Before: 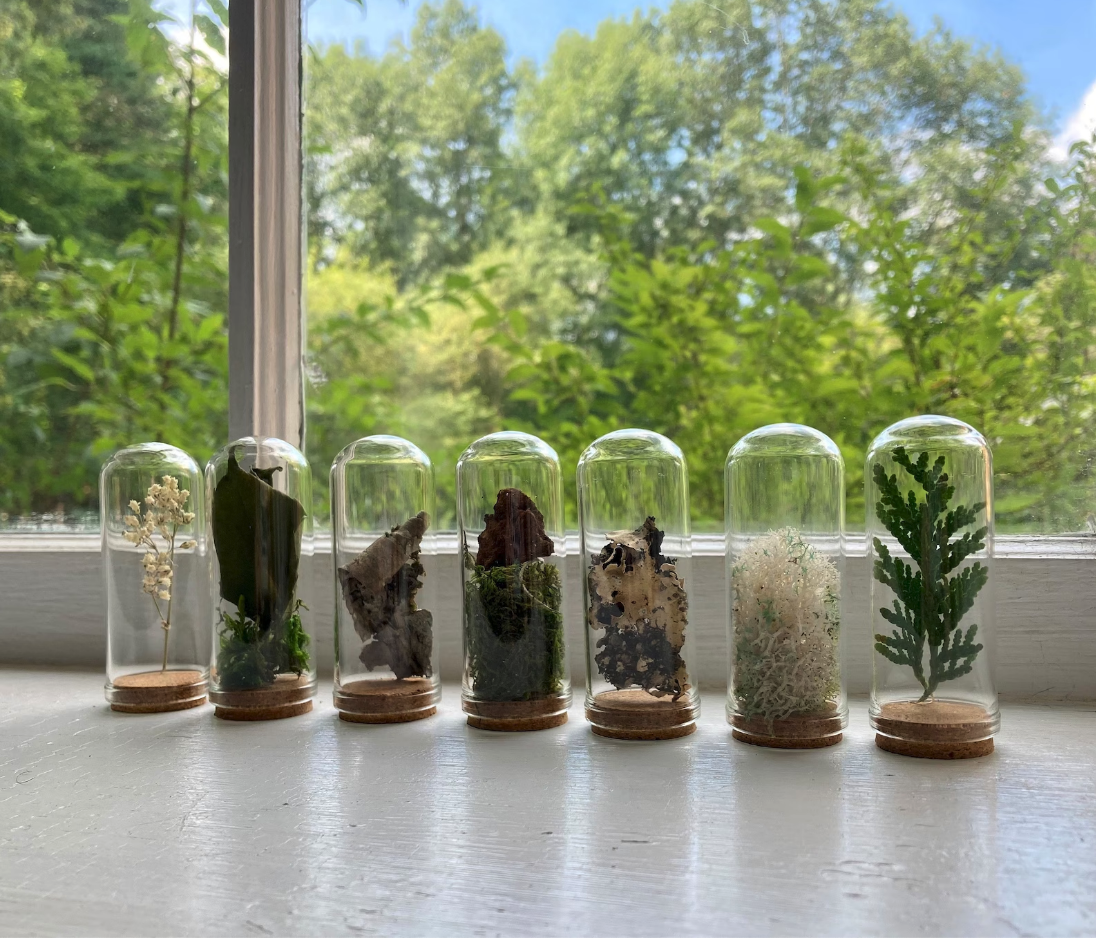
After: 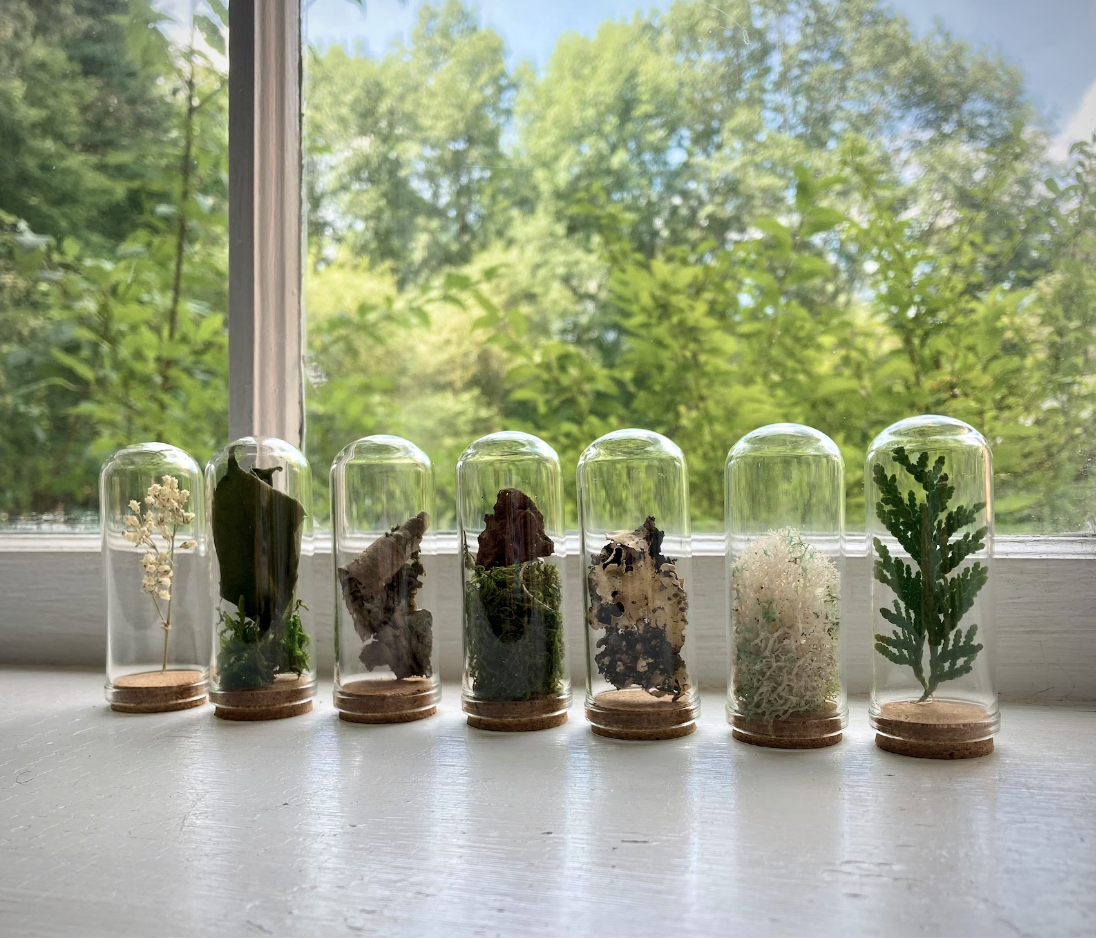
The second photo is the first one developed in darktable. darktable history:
color correction: highlights a* 0.055, highlights b* -0.554
vignetting: fall-off radius 61.19%
velvia: strength 44.93%
contrast brightness saturation: contrast 0.102, saturation -0.293
exposure: exposure 0.074 EV, compensate highlight preservation false
